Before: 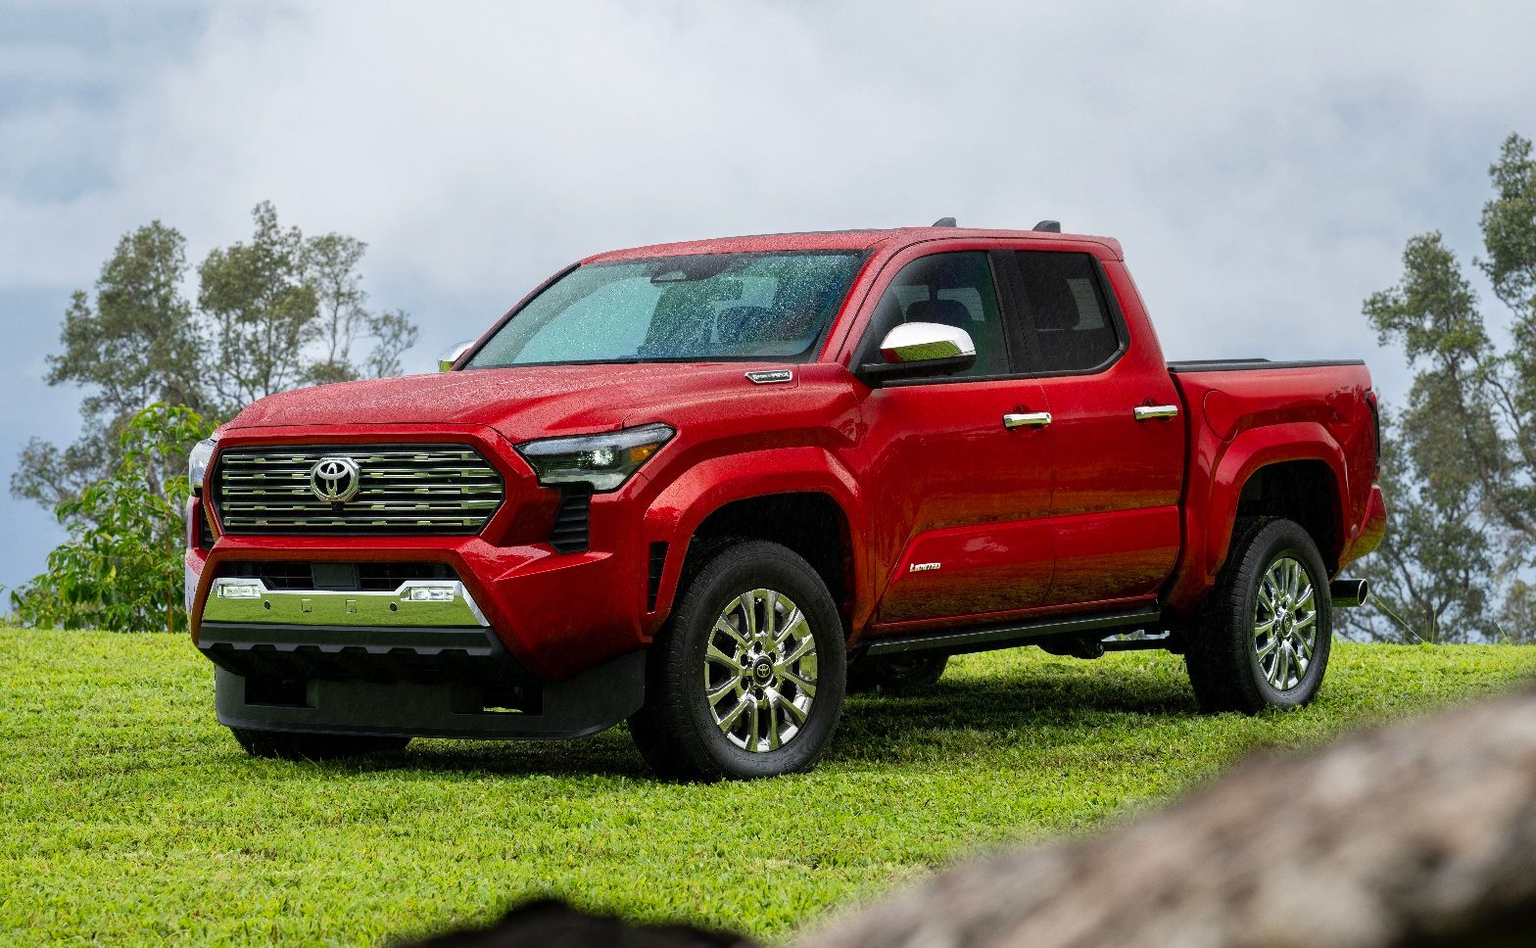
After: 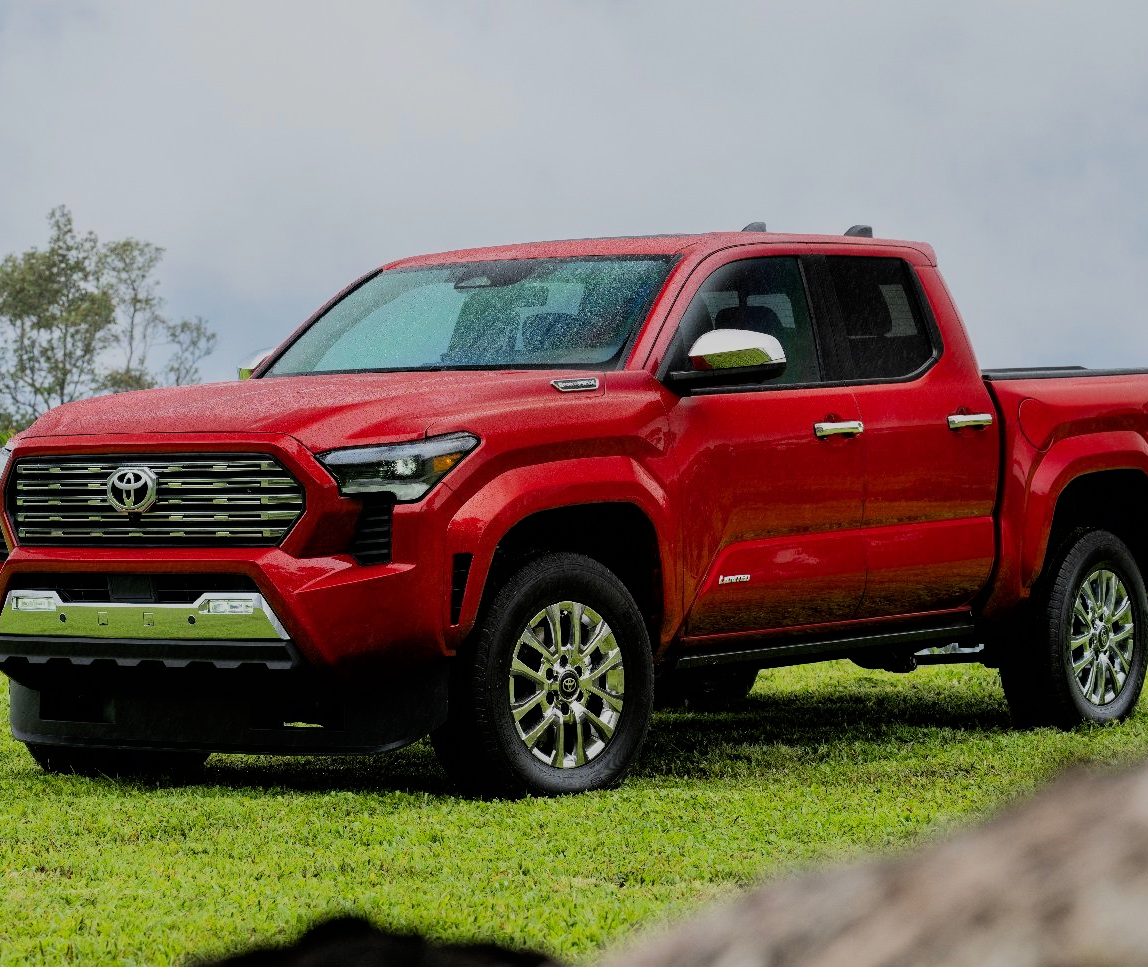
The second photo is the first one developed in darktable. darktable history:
crop: left 13.443%, right 13.31%
filmic rgb: black relative exposure -7.15 EV, white relative exposure 5.36 EV, hardness 3.02, color science v6 (2022)
tone equalizer: on, module defaults
